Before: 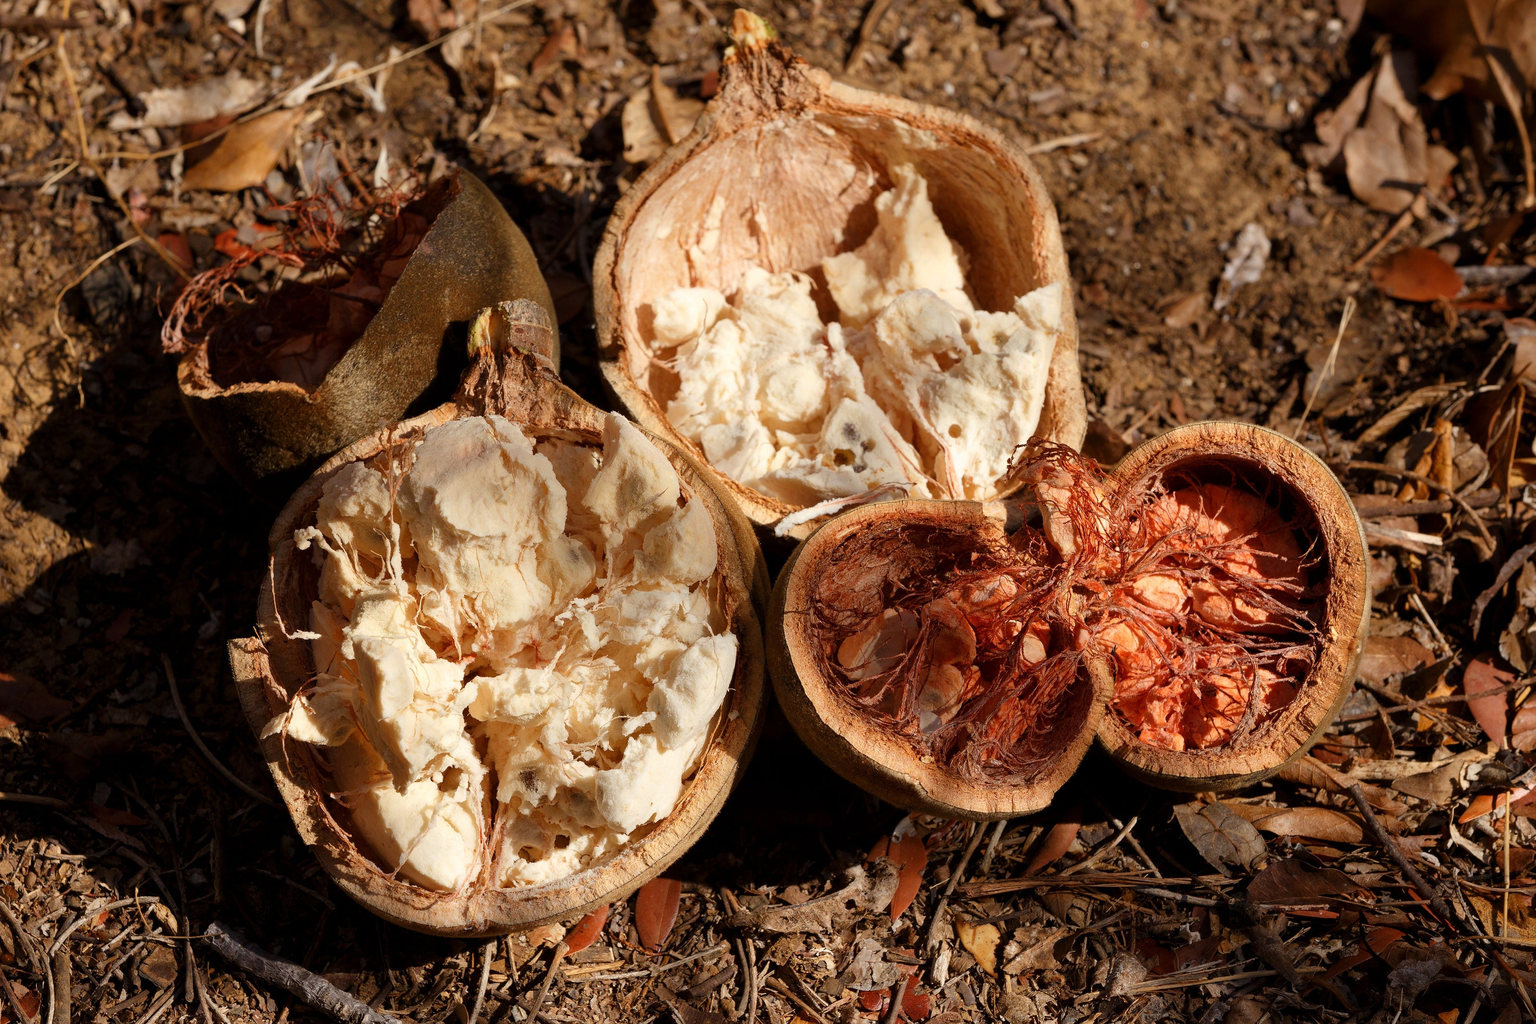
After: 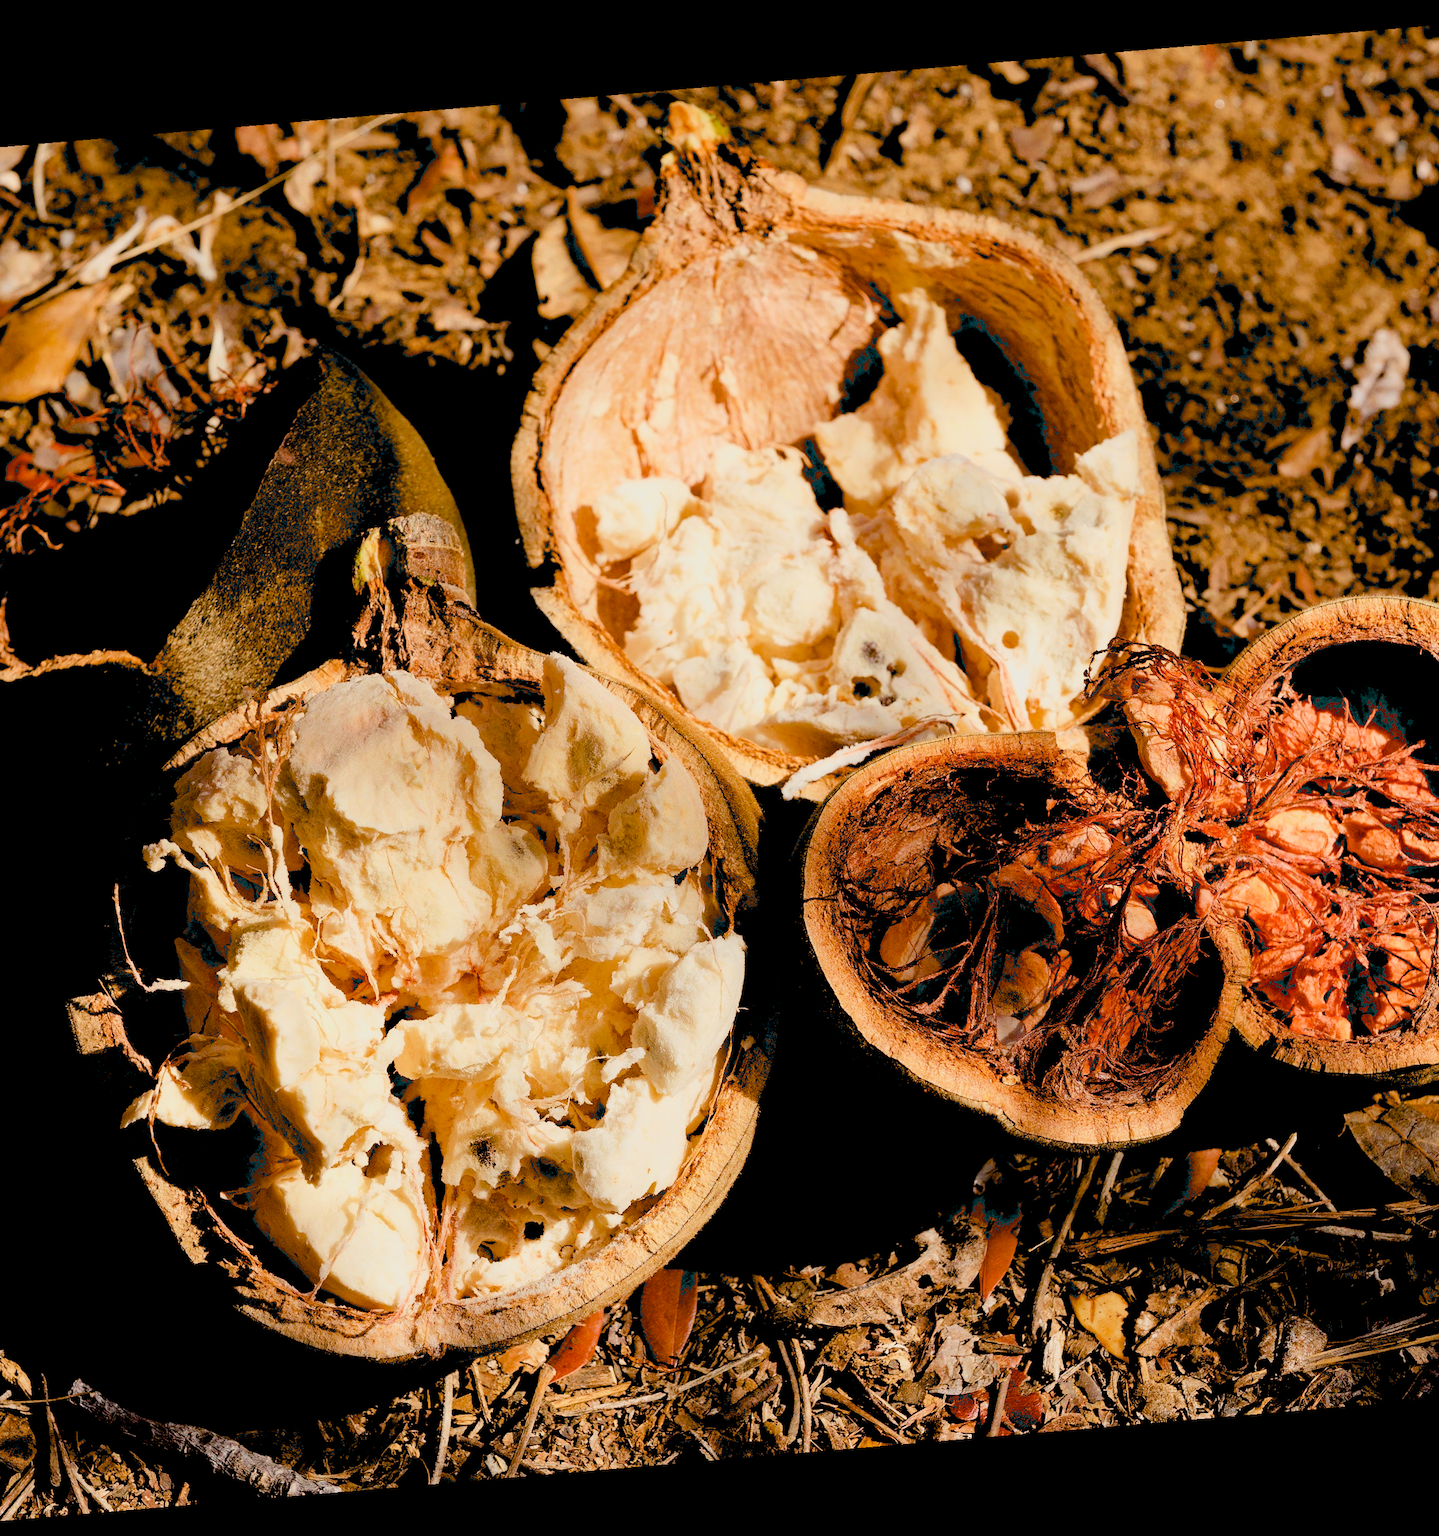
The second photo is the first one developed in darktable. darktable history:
crop and rotate: left 14.385%, right 18.948%
rotate and perspective: rotation -4.86°, automatic cropping off
exposure: black level correction 0.035, exposure 0.9 EV, compensate highlight preservation false
filmic rgb: black relative exposure -7.15 EV, white relative exposure 5.36 EV, hardness 3.02, color science v6 (2022)
